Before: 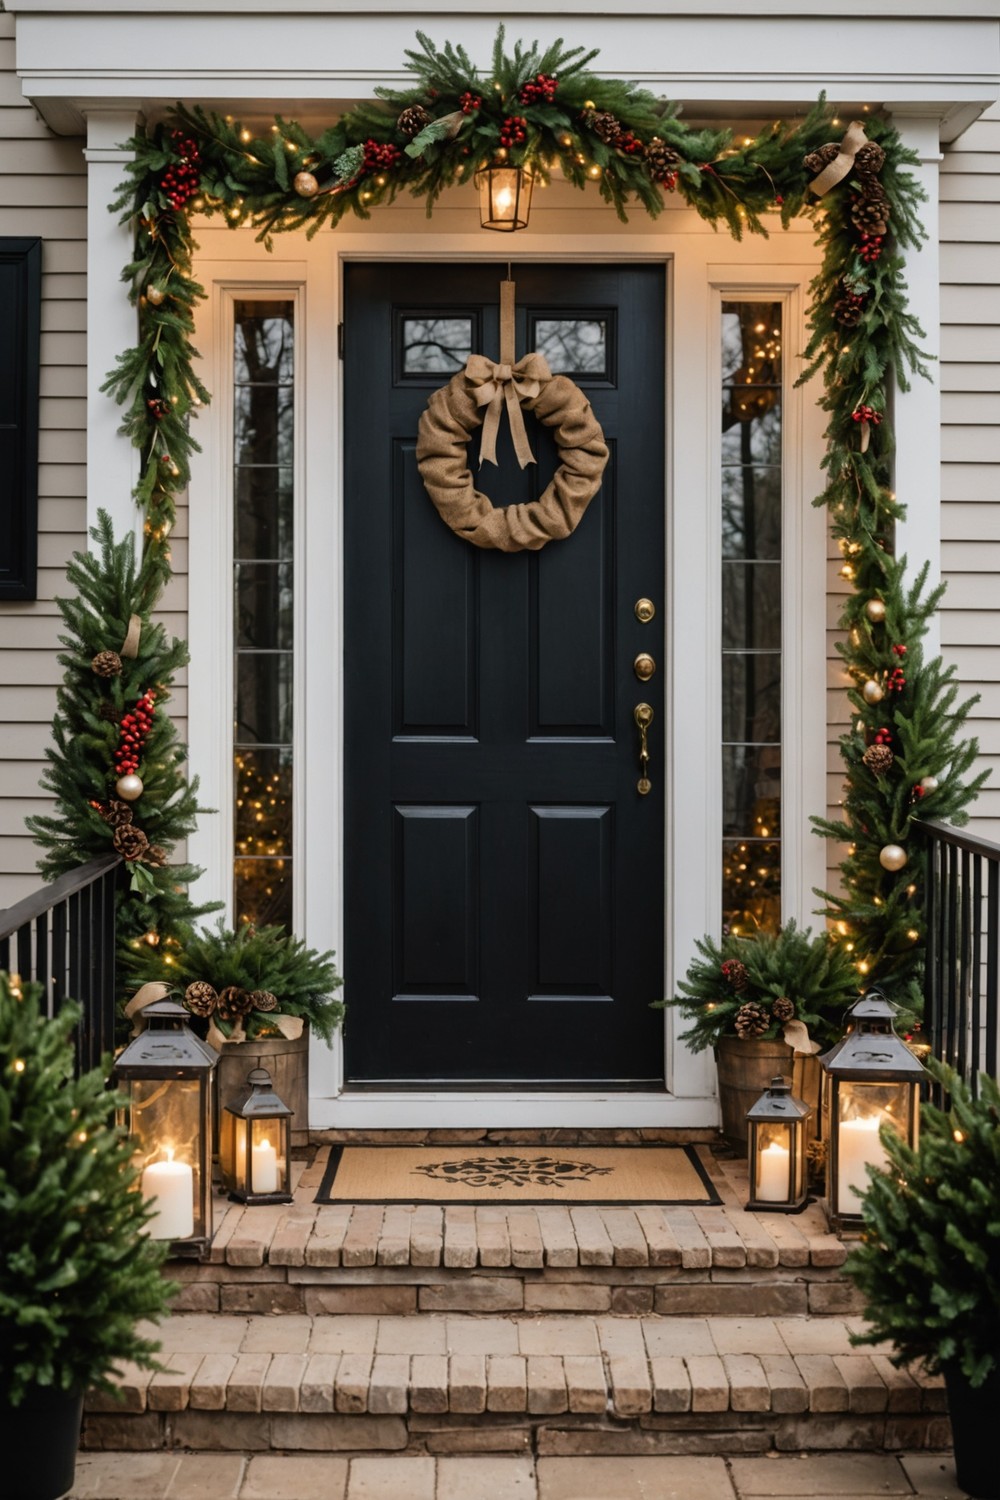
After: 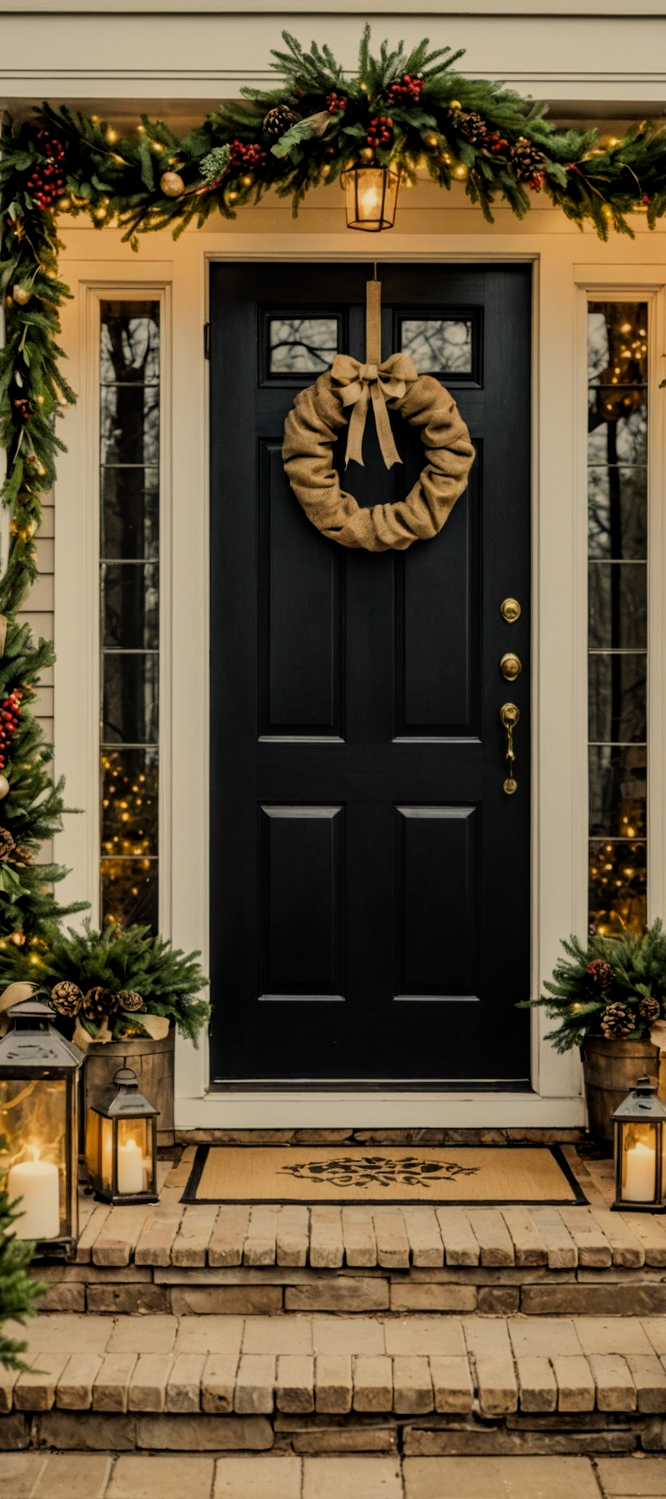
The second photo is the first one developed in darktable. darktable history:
crop and rotate: left 13.409%, right 19.924%
filmic rgb: black relative exposure -7.65 EV, white relative exposure 4.56 EV, hardness 3.61
exposure: black level correction 0, compensate exposure bias true, compensate highlight preservation false
color correction: highlights a* 2.72, highlights b* 22.8
local contrast: on, module defaults
